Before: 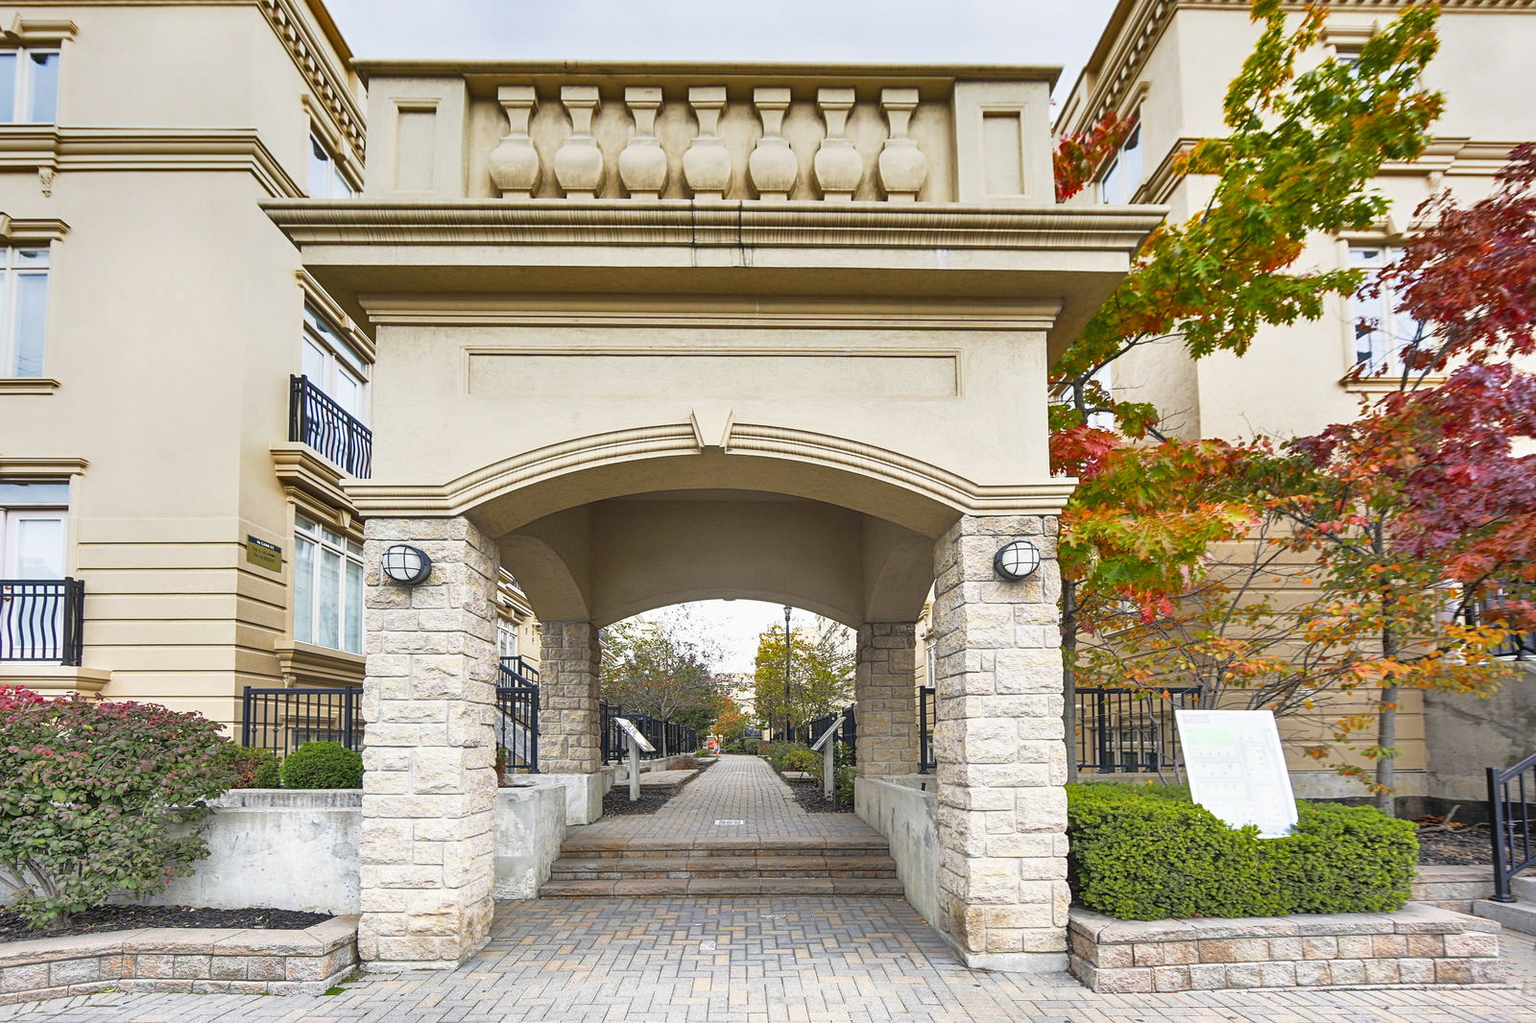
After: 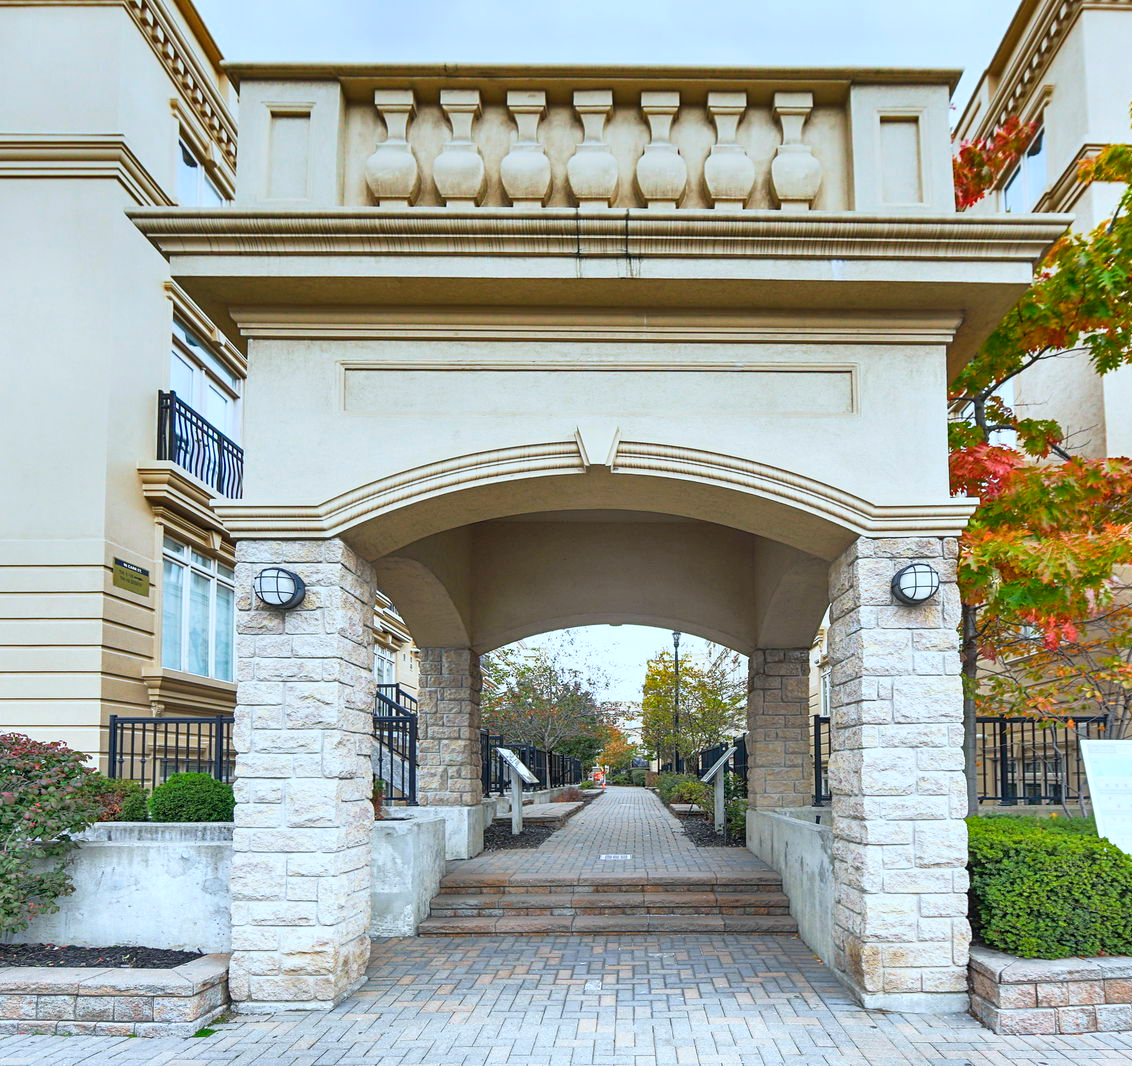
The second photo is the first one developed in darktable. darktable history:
crop and rotate: left 9.061%, right 20.142%
color calibration: illuminant F (fluorescent), F source F9 (Cool White Deluxe 4150 K) – high CRI, x 0.374, y 0.373, temperature 4158.34 K
